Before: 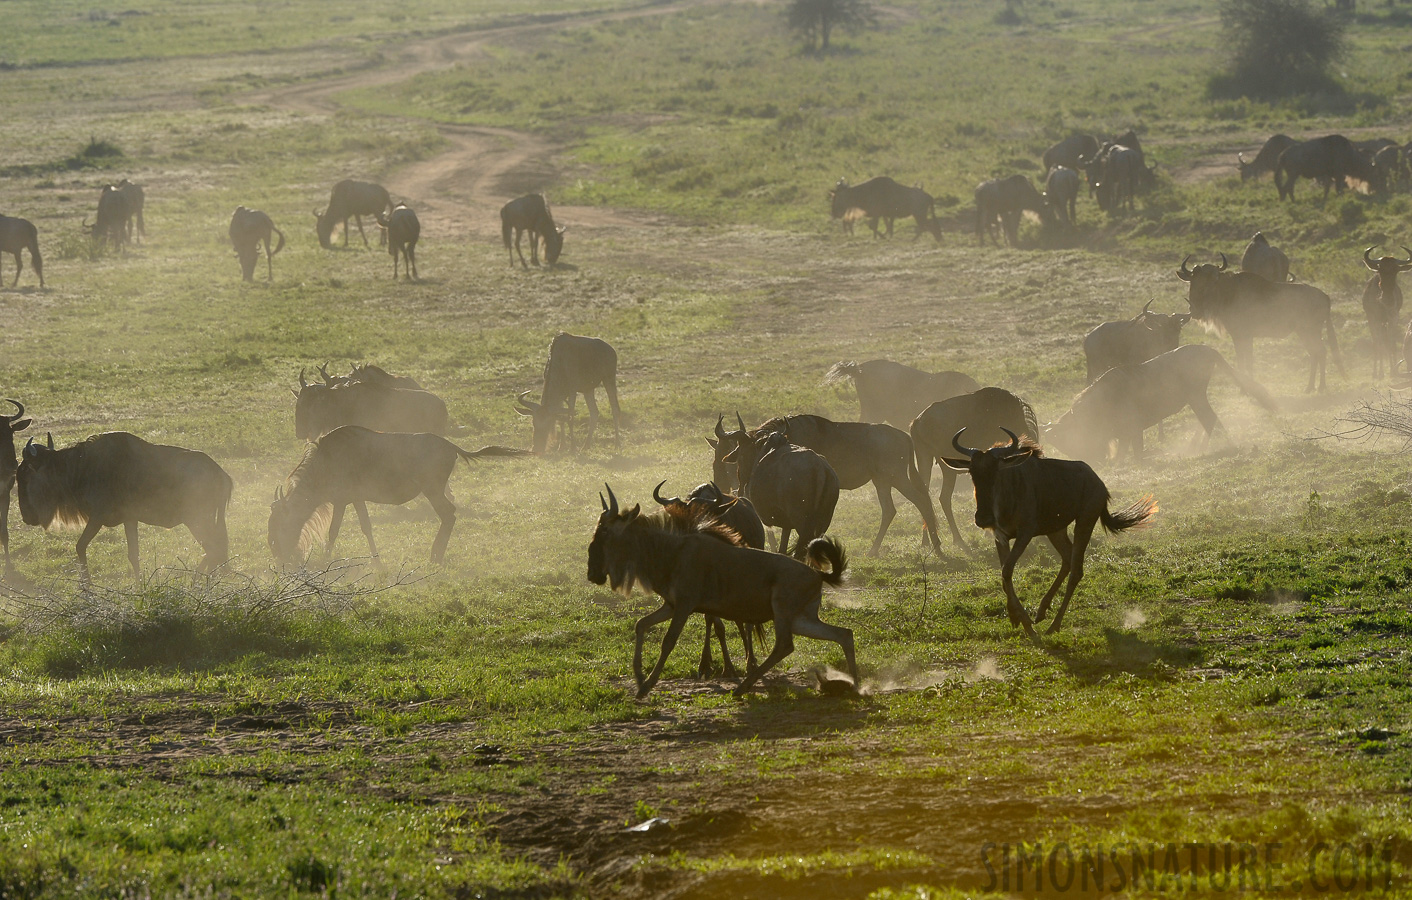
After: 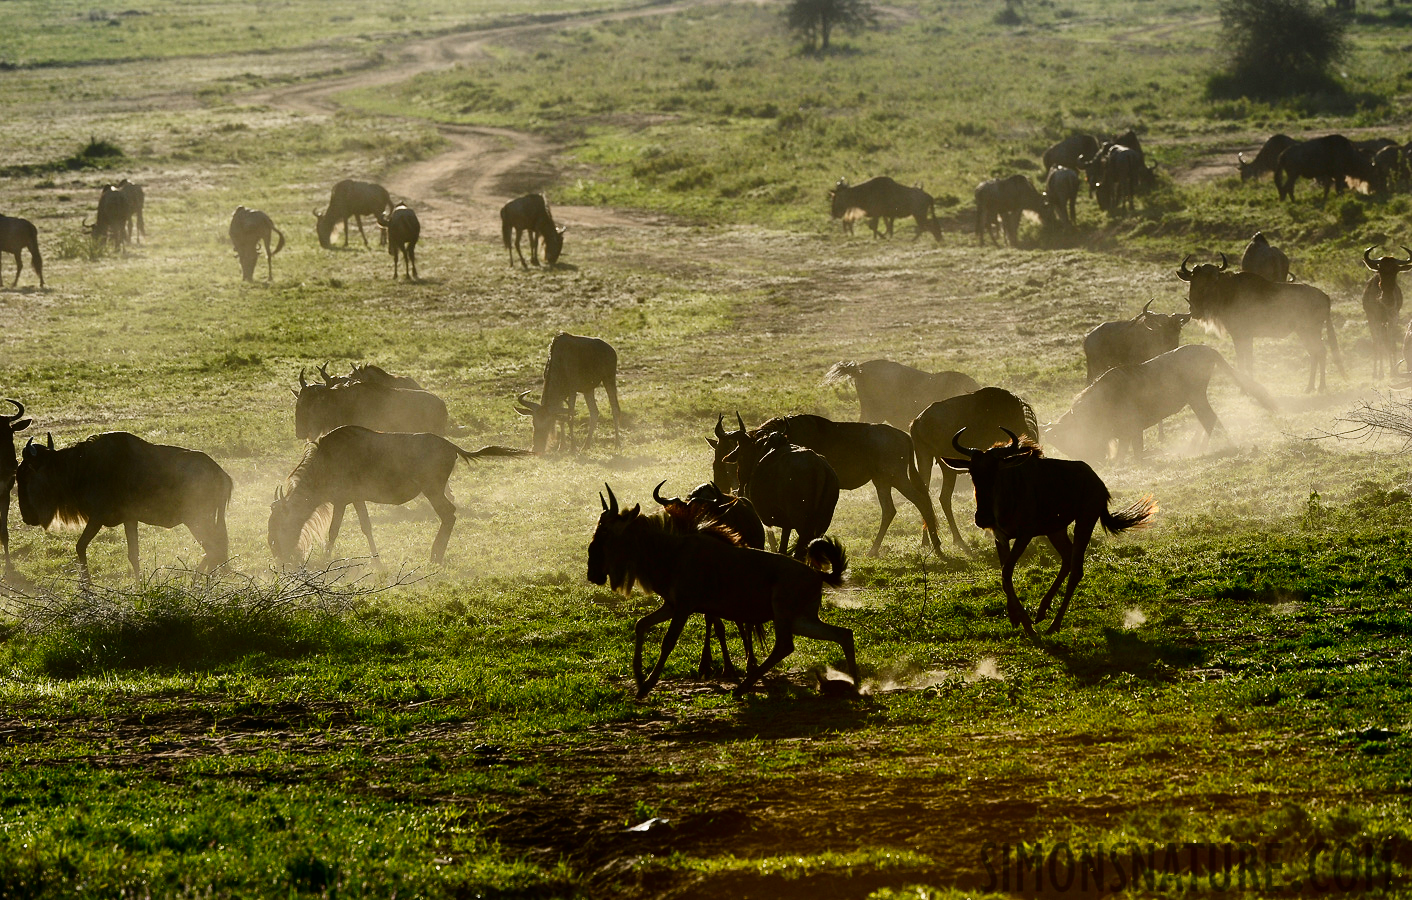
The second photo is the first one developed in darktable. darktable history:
tone curve: curves: ch0 [(0, 0) (0.004, 0.001) (0.133, 0.112) (0.325, 0.362) (0.832, 0.893) (1, 1)], preserve colors none
contrast brightness saturation: contrast 0.237, brightness -0.233, saturation 0.141
